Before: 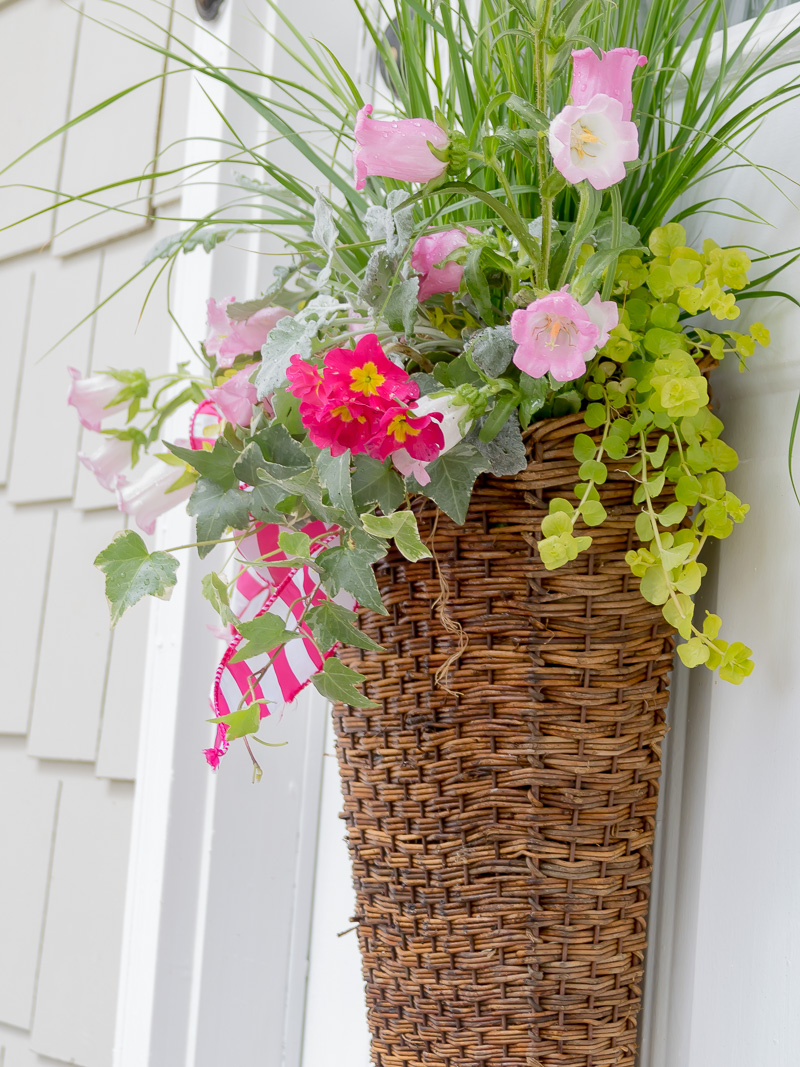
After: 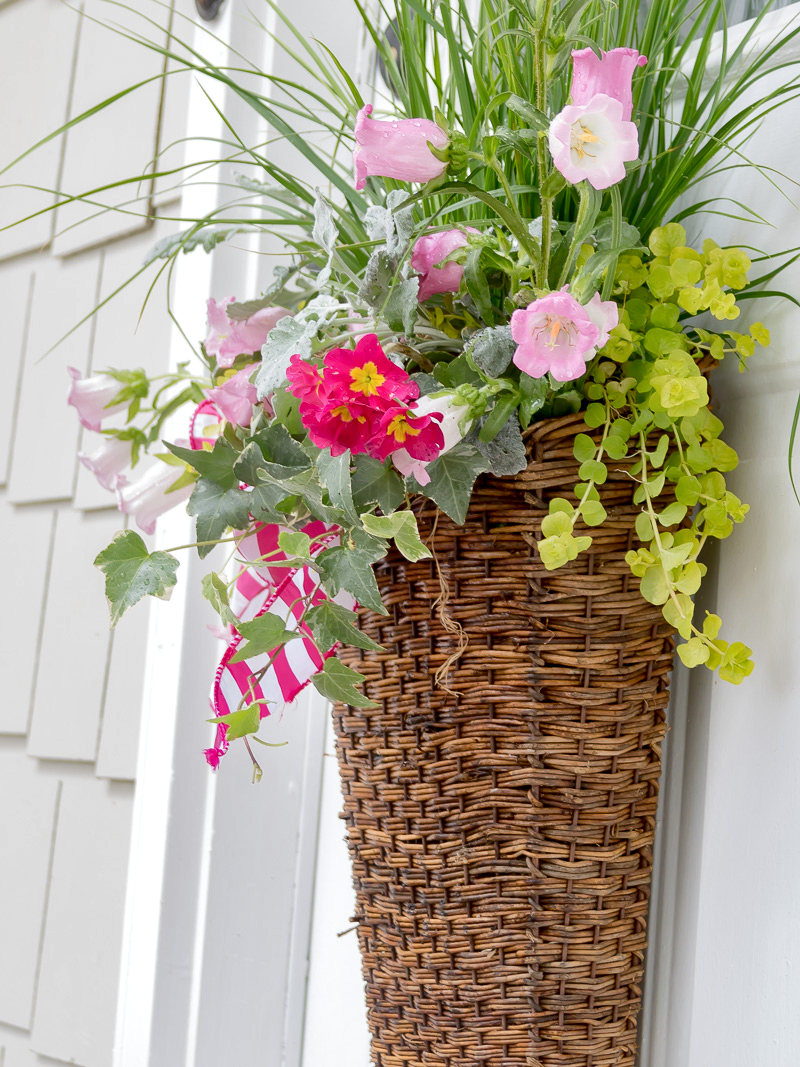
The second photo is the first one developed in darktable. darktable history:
local contrast: mode bilateral grid, contrast 19, coarseness 51, detail 149%, midtone range 0.2
